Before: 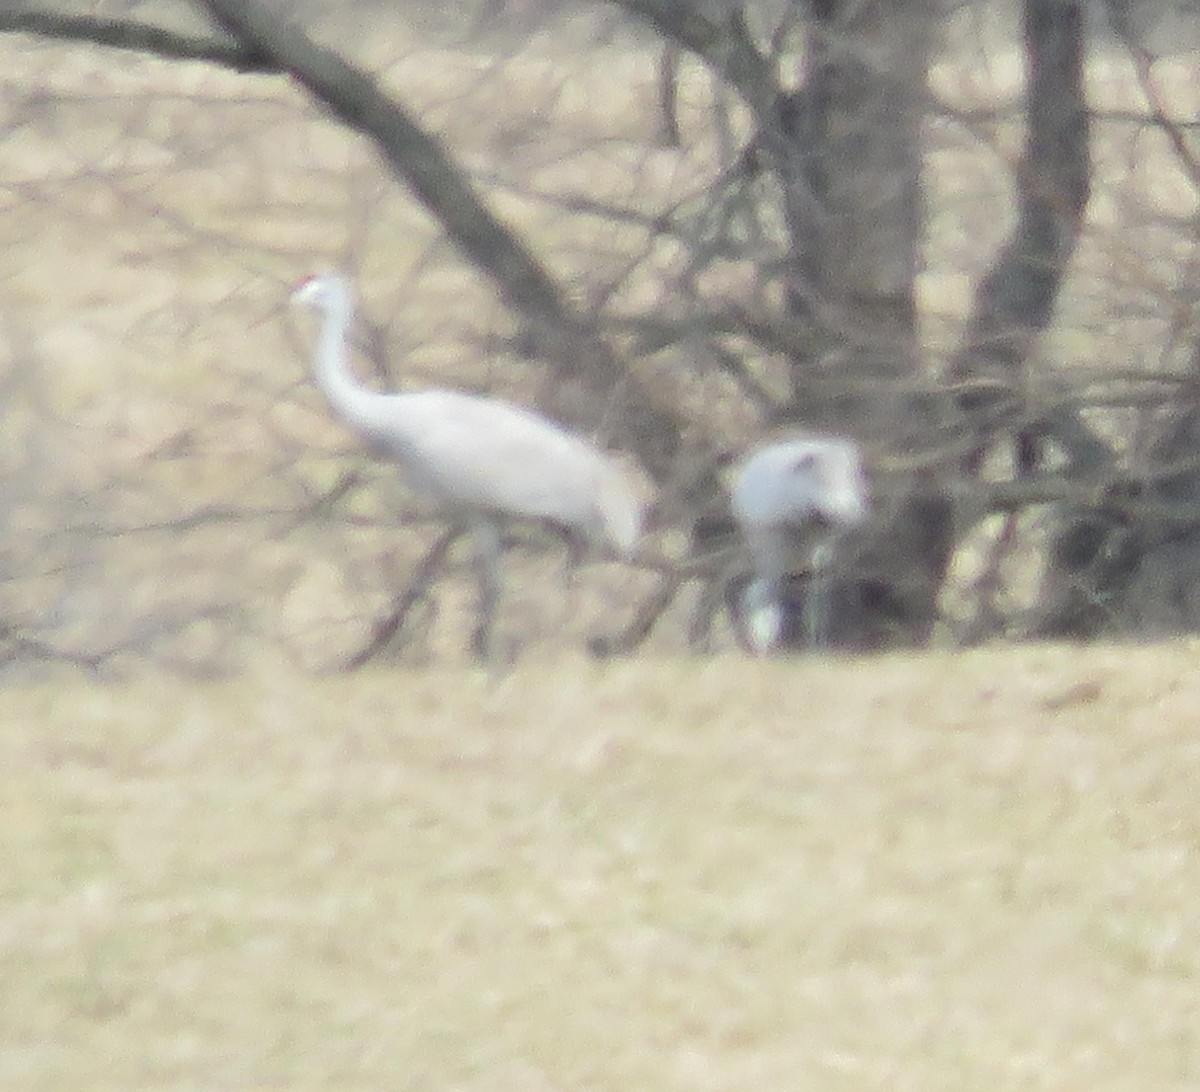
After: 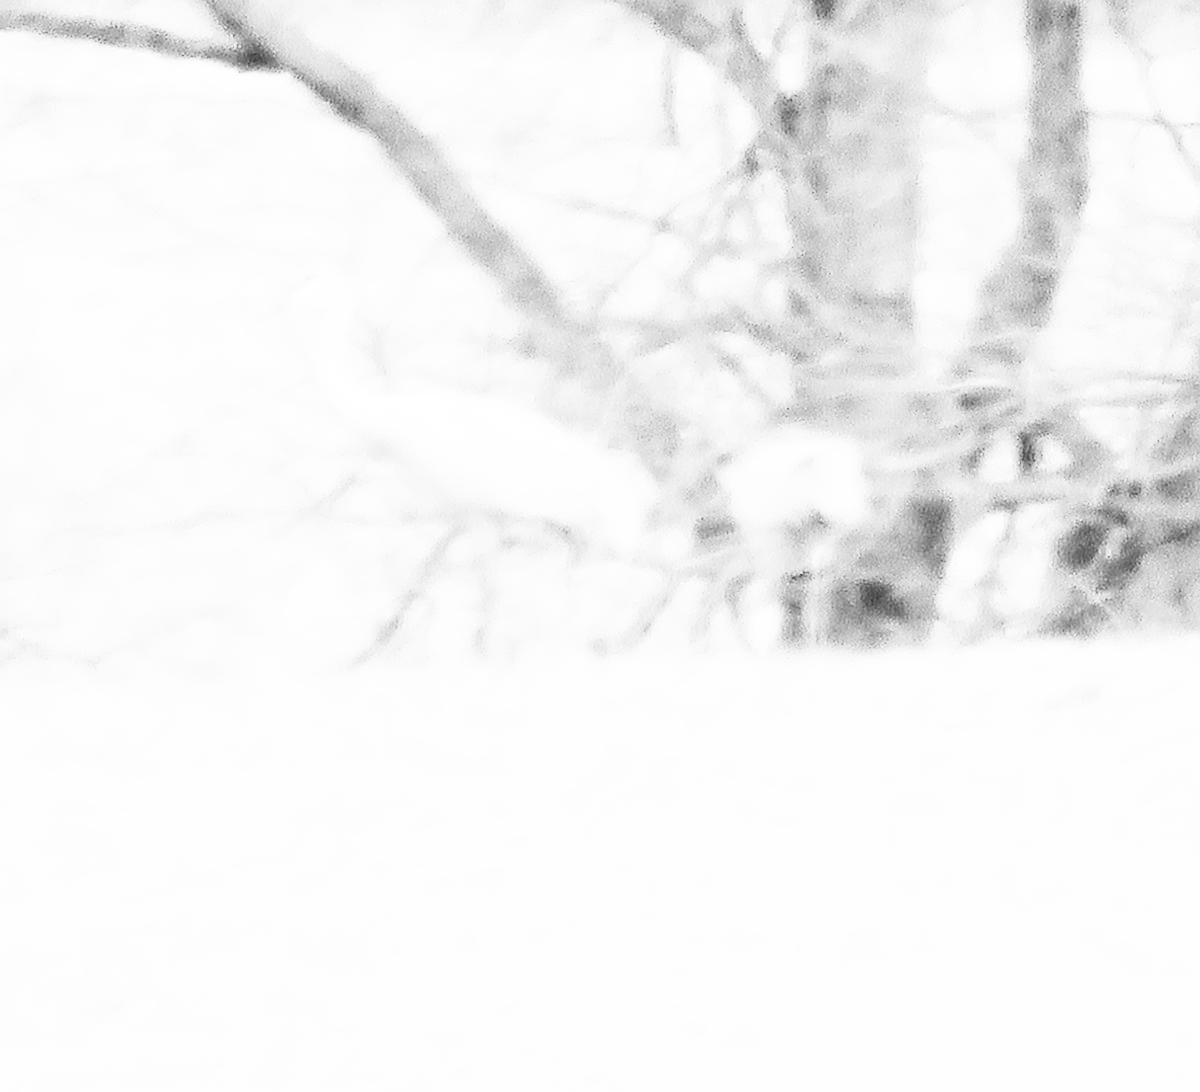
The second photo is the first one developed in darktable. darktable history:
contrast brightness saturation: contrast 0.53, brightness 0.47, saturation -1
vibrance: on, module defaults
base curve: curves: ch0 [(0, 0) (0.028, 0.03) (0.121, 0.232) (0.46, 0.748) (0.859, 0.968) (1, 1)], preserve colors none
